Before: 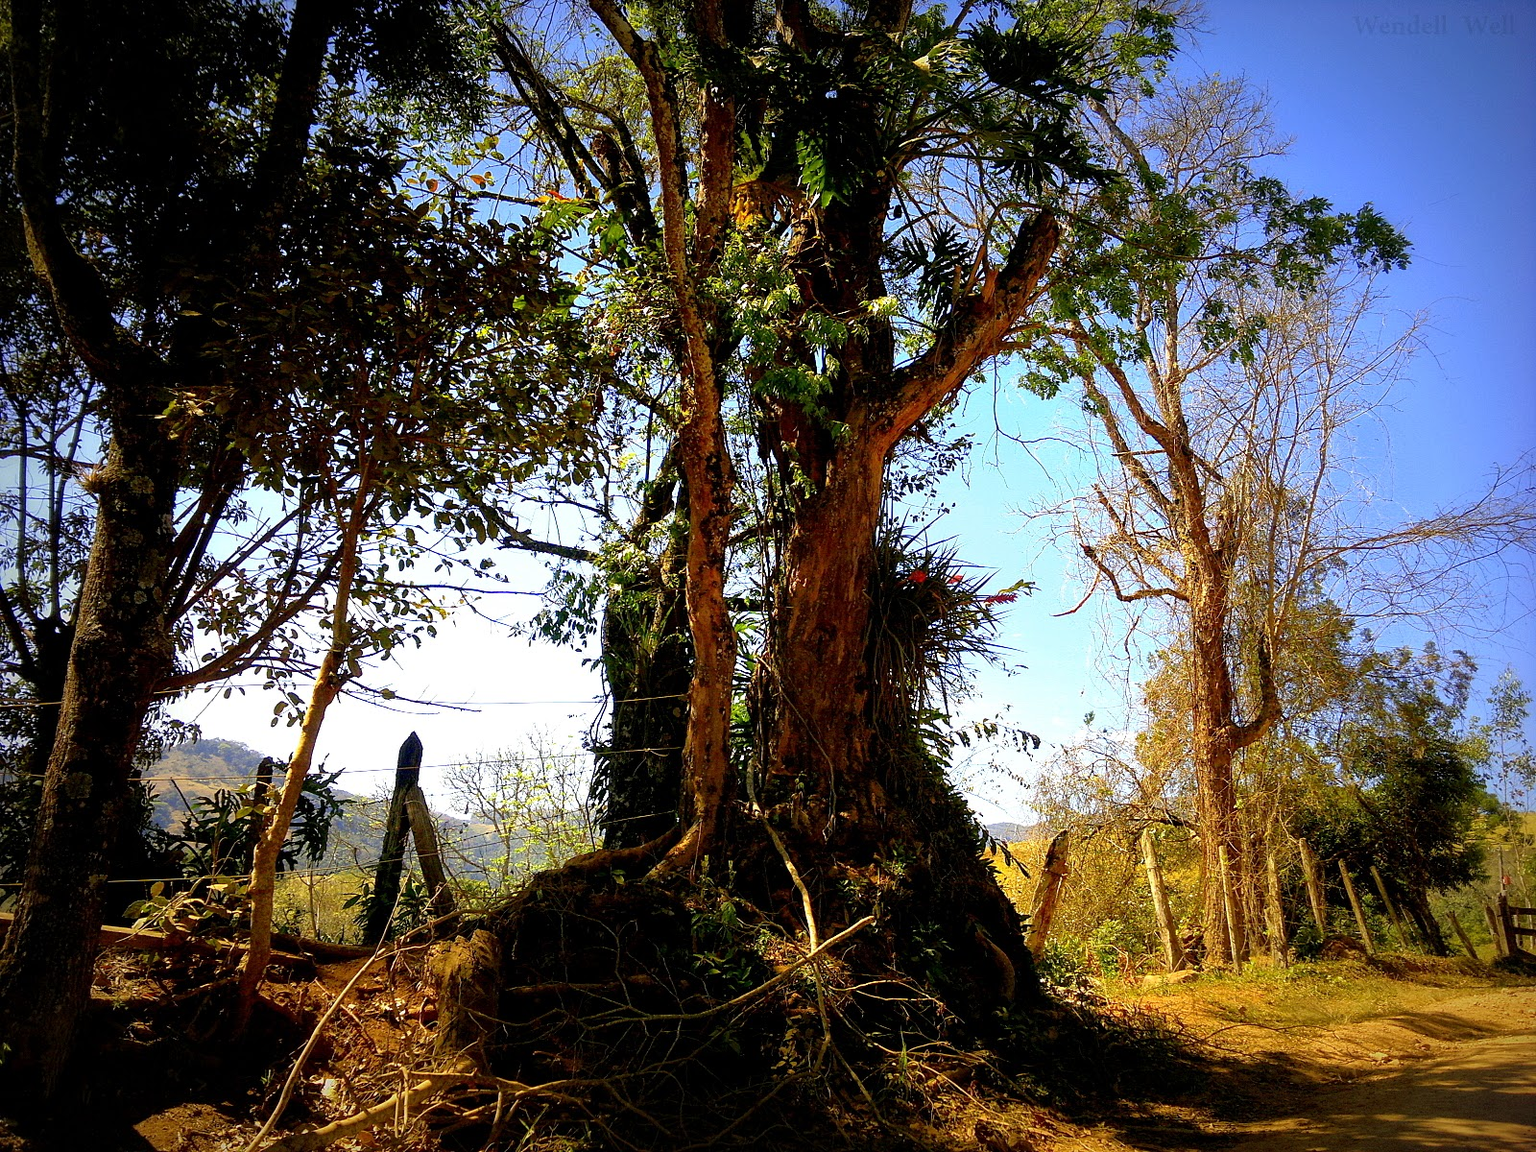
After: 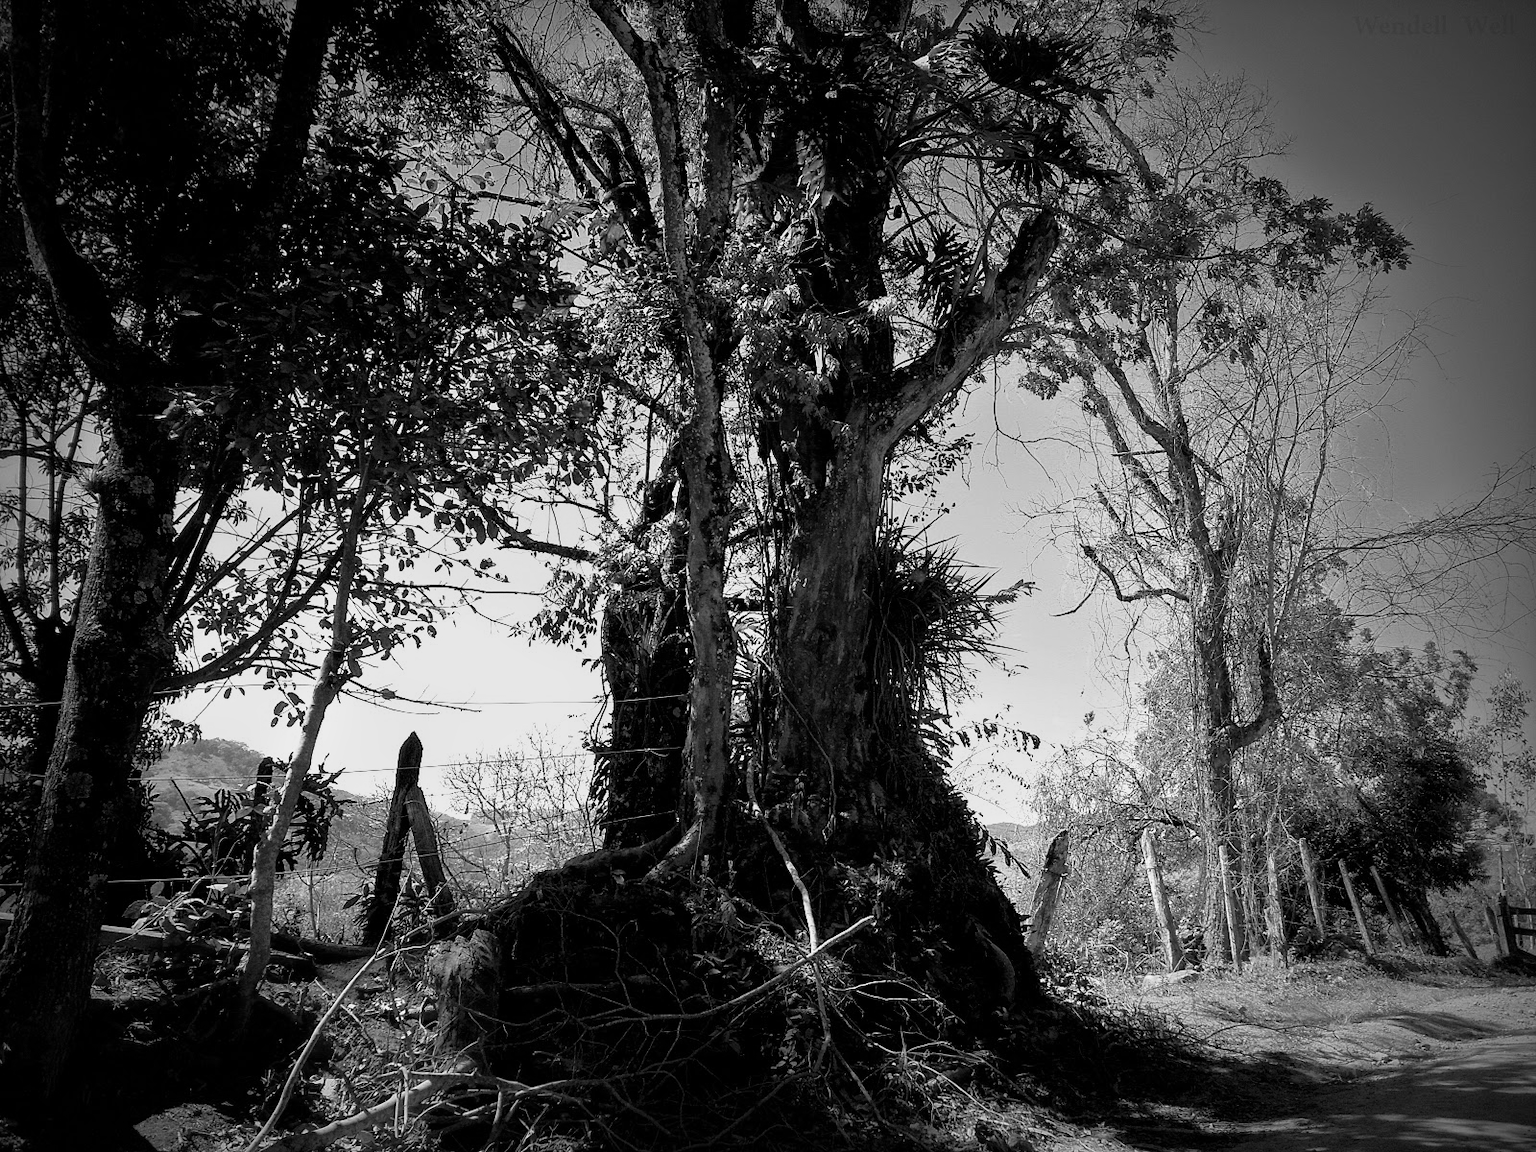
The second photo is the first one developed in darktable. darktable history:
vignetting: saturation 0, unbound false
monochrome: a 26.22, b 42.67, size 0.8
